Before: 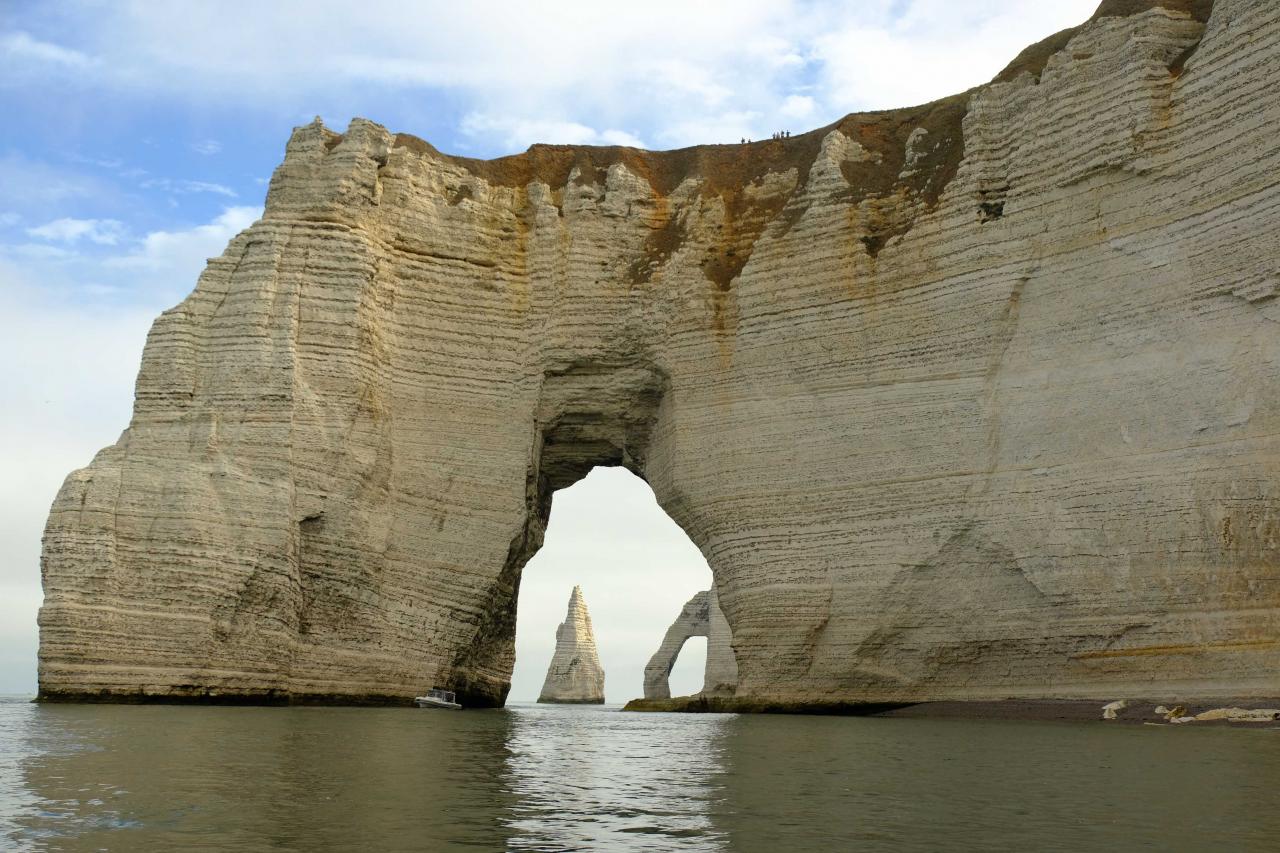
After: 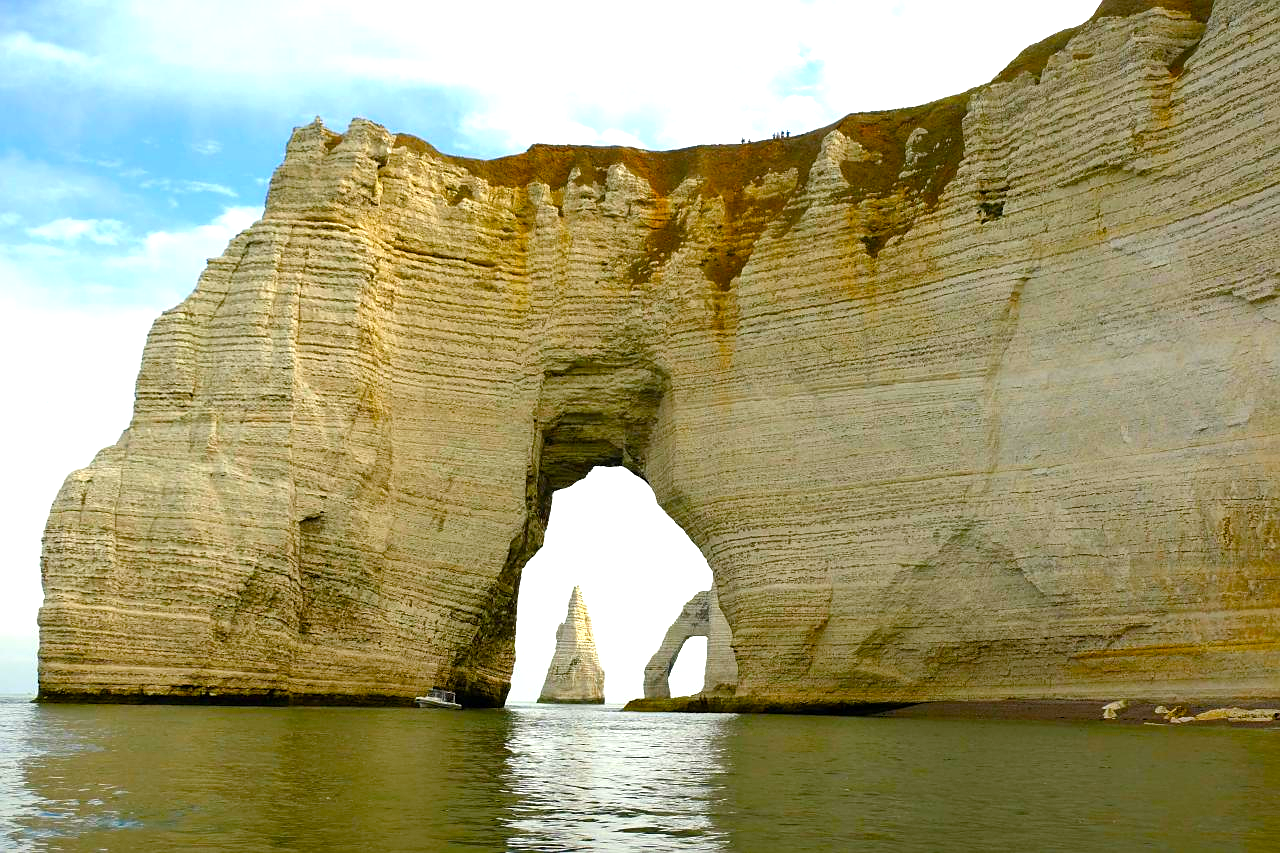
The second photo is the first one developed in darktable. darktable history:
color balance rgb: linear chroma grading › shadows -2.2%, linear chroma grading › highlights -15%, linear chroma grading › global chroma -10%, linear chroma grading › mid-tones -10%, perceptual saturation grading › global saturation 45%, perceptual saturation grading › highlights -50%, perceptual saturation grading › shadows 30%, perceptual brilliance grading › global brilliance 18%, global vibrance 45%
sharpen: radius 1
contrast brightness saturation: contrast 0.04, saturation 0.16
